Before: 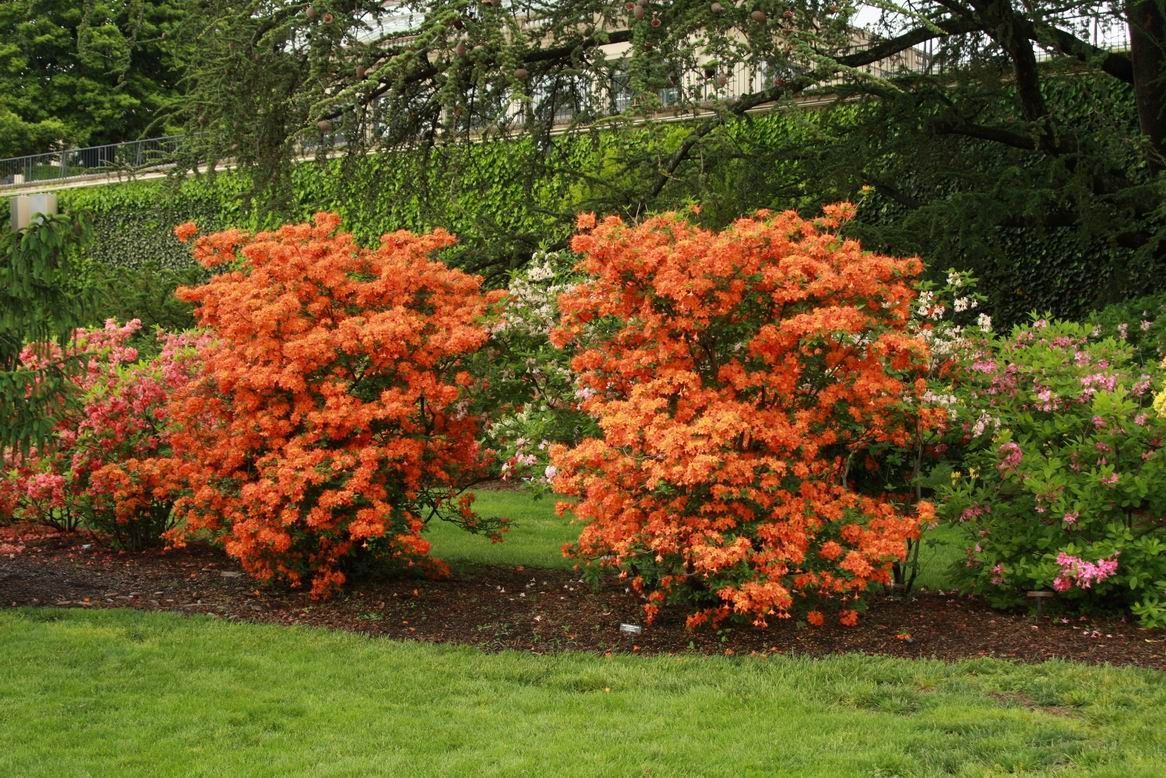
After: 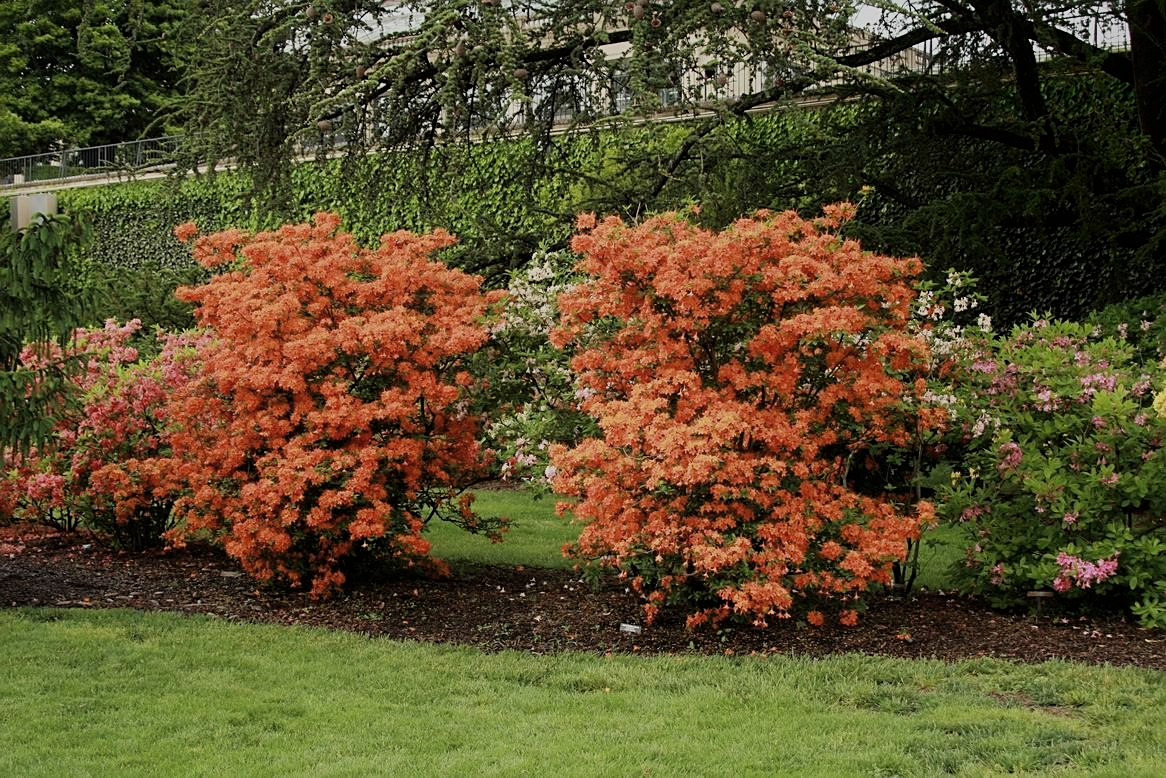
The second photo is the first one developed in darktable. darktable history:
contrast brightness saturation: saturation -0.16
filmic rgb: black relative exposure -7.65 EV, white relative exposure 4.56 EV, threshold 2.99 EV, hardness 3.61, enable highlight reconstruction true
sharpen: on, module defaults
shadows and highlights: shadows -41.43, highlights 62.89, soften with gaussian
